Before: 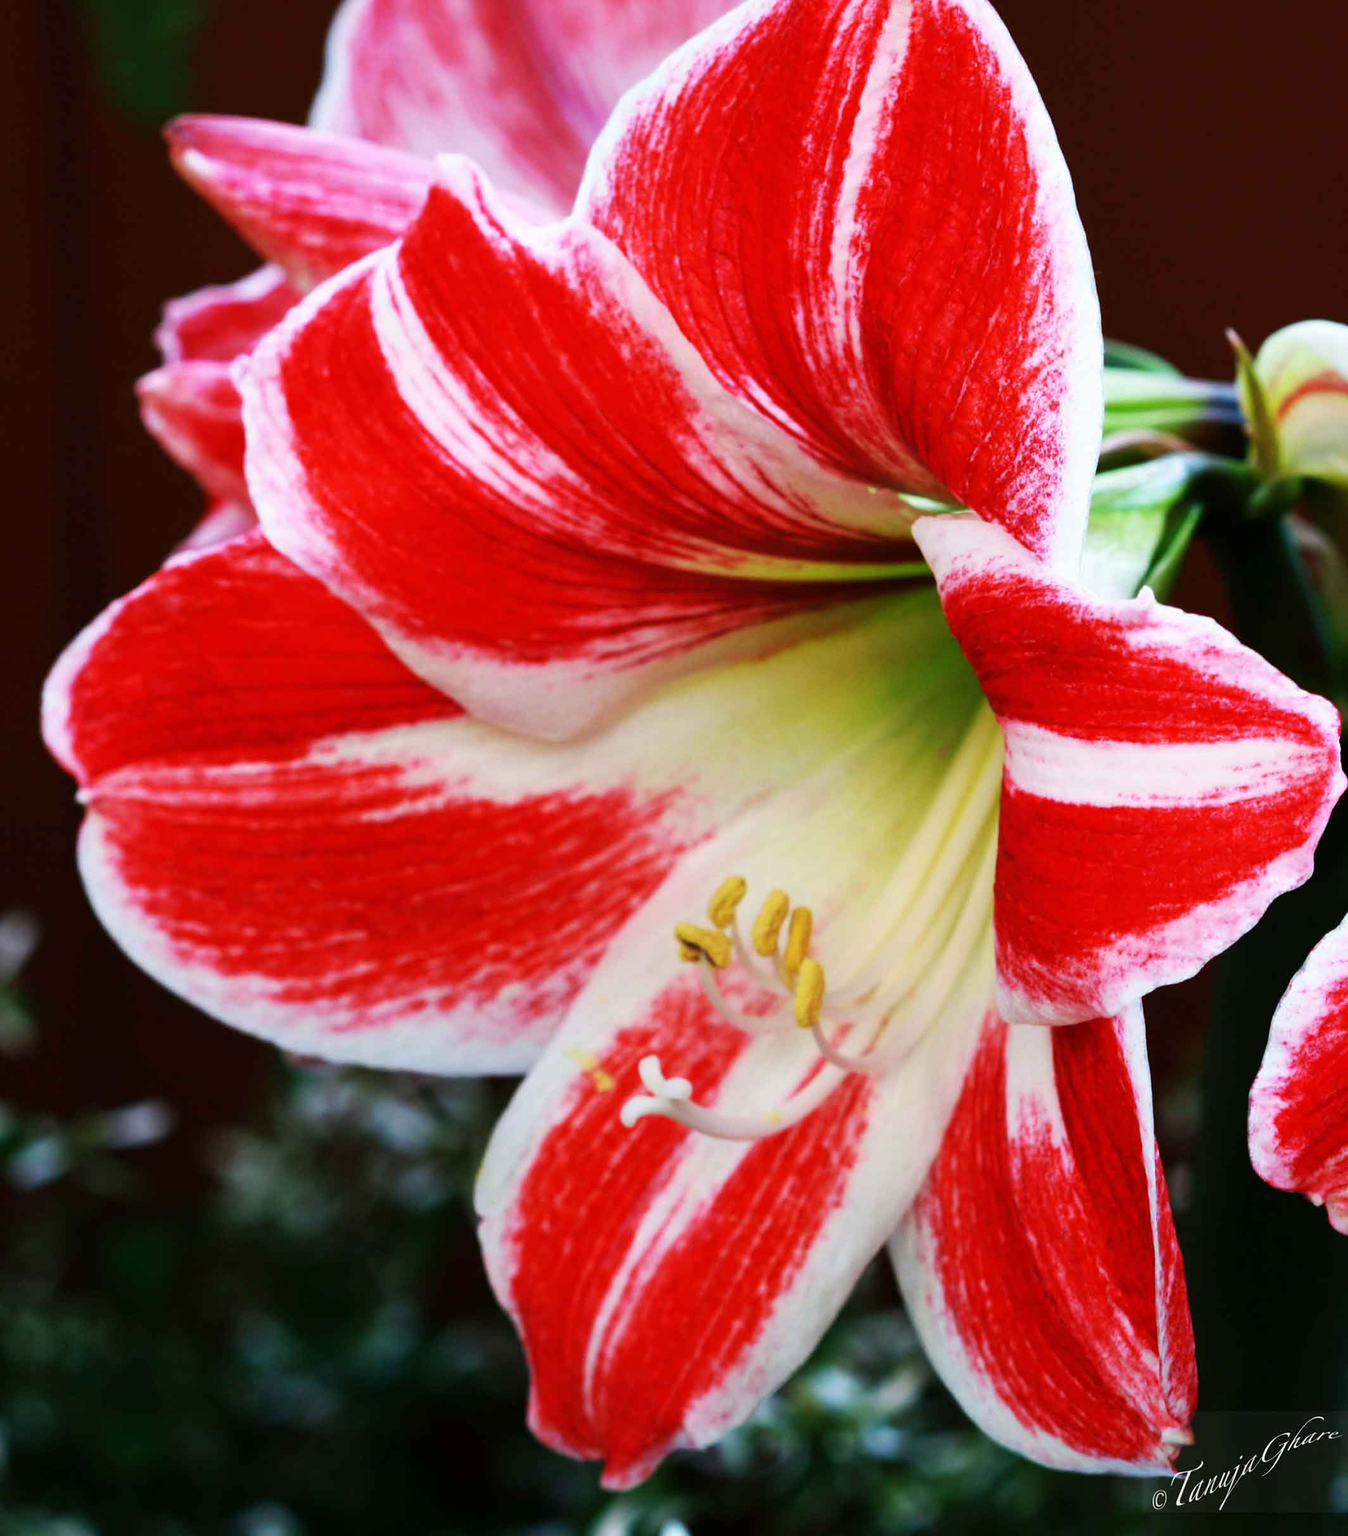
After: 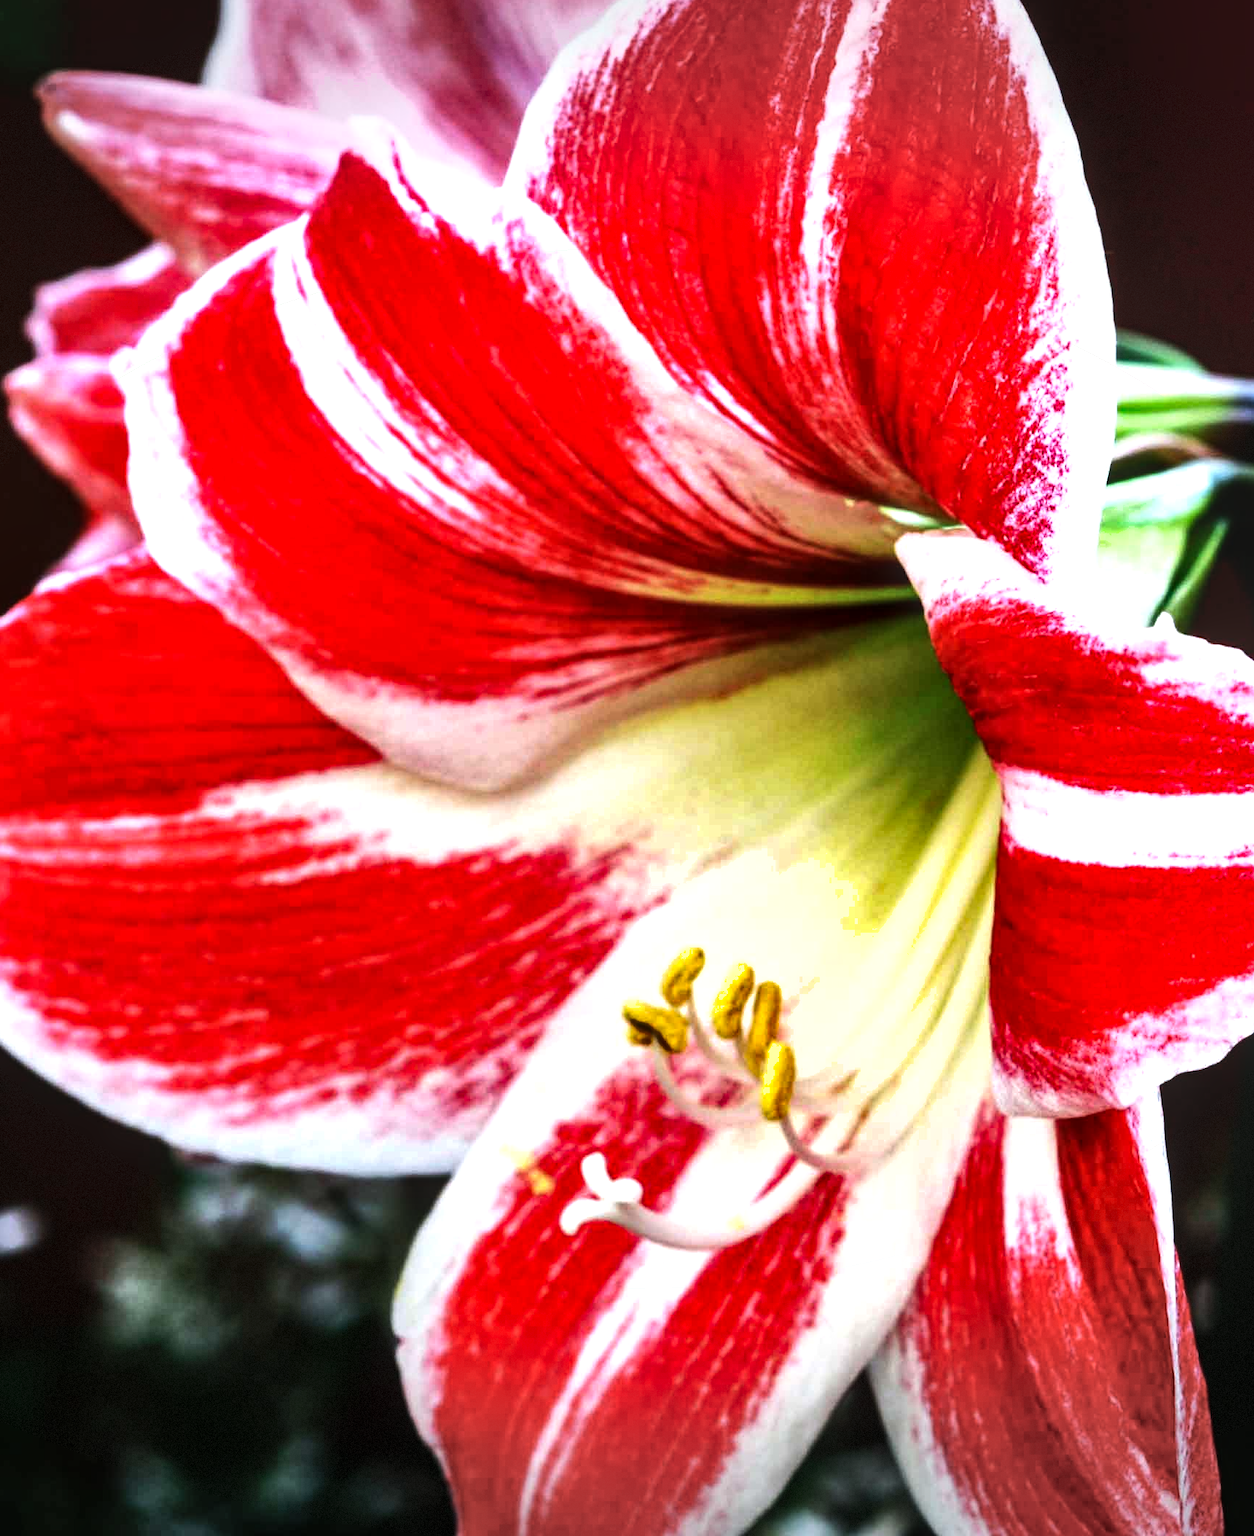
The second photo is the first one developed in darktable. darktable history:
vignetting: fall-off start 100%, brightness -0.406, saturation -0.3, width/height ratio 1.324, dithering 8-bit output, unbound false
exposure: exposure -0.064 EV, compensate highlight preservation false
shadows and highlights: soften with gaussian
crop: left 9.929%, top 3.475%, right 9.188%, bottom 9.529%
tone equalizer: -8 EV -1.08 EV, -7 EV -1.01 EV, -6 EV -0.867 EV, -5 EV -0.578 EV, -3 EV 0.578 EV, -2 EV 0.867 EV, -1 EV 1.01 EV, +0 EV 1.08 EV, edges refinement/feathering 500, mask exposure compensation -1.57 EV, preserve details no
local contrast: on, module defaults
